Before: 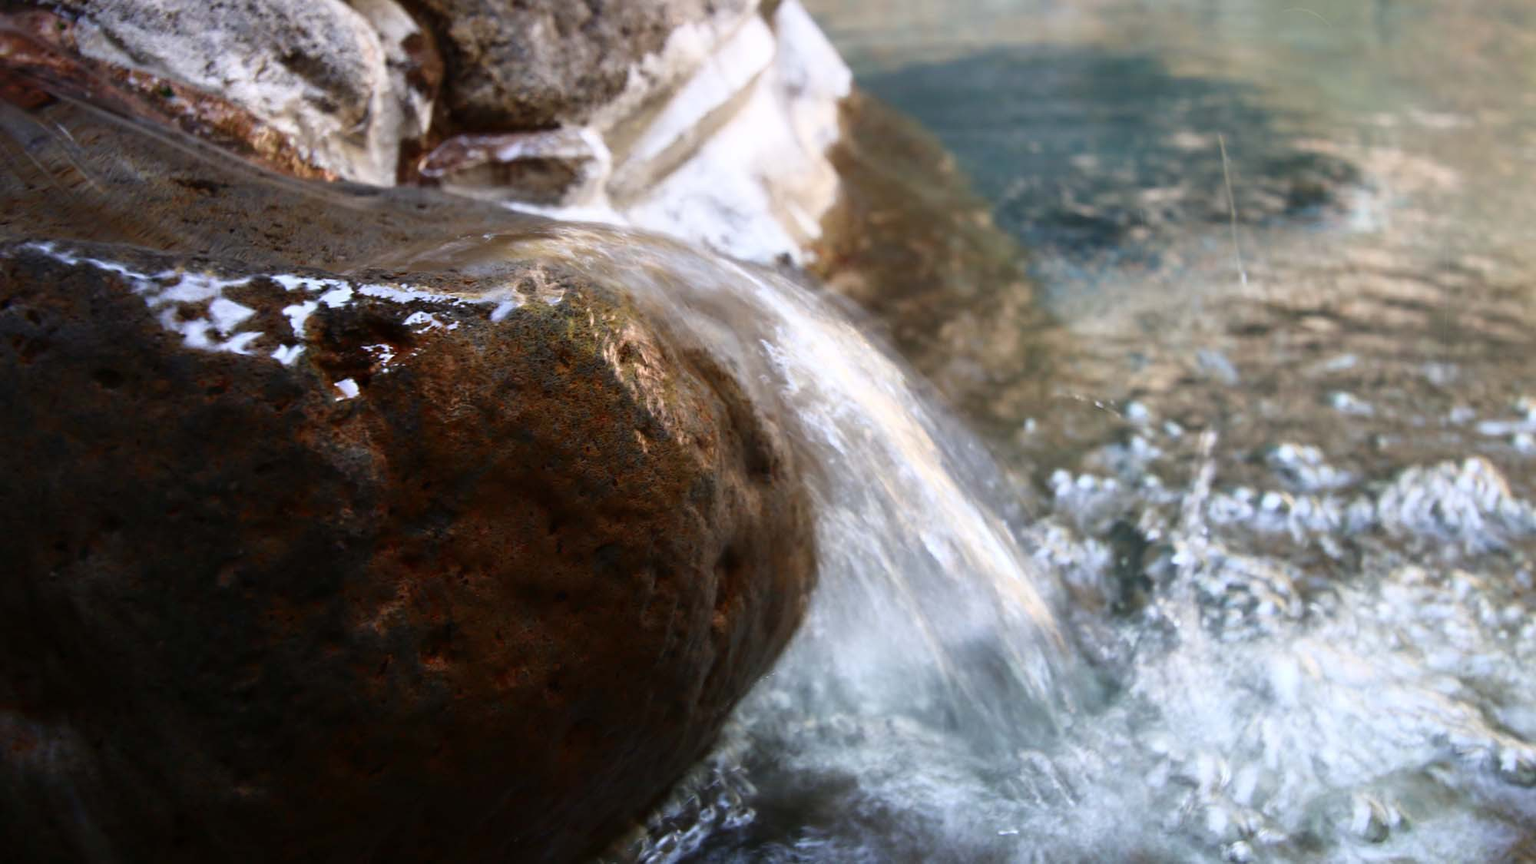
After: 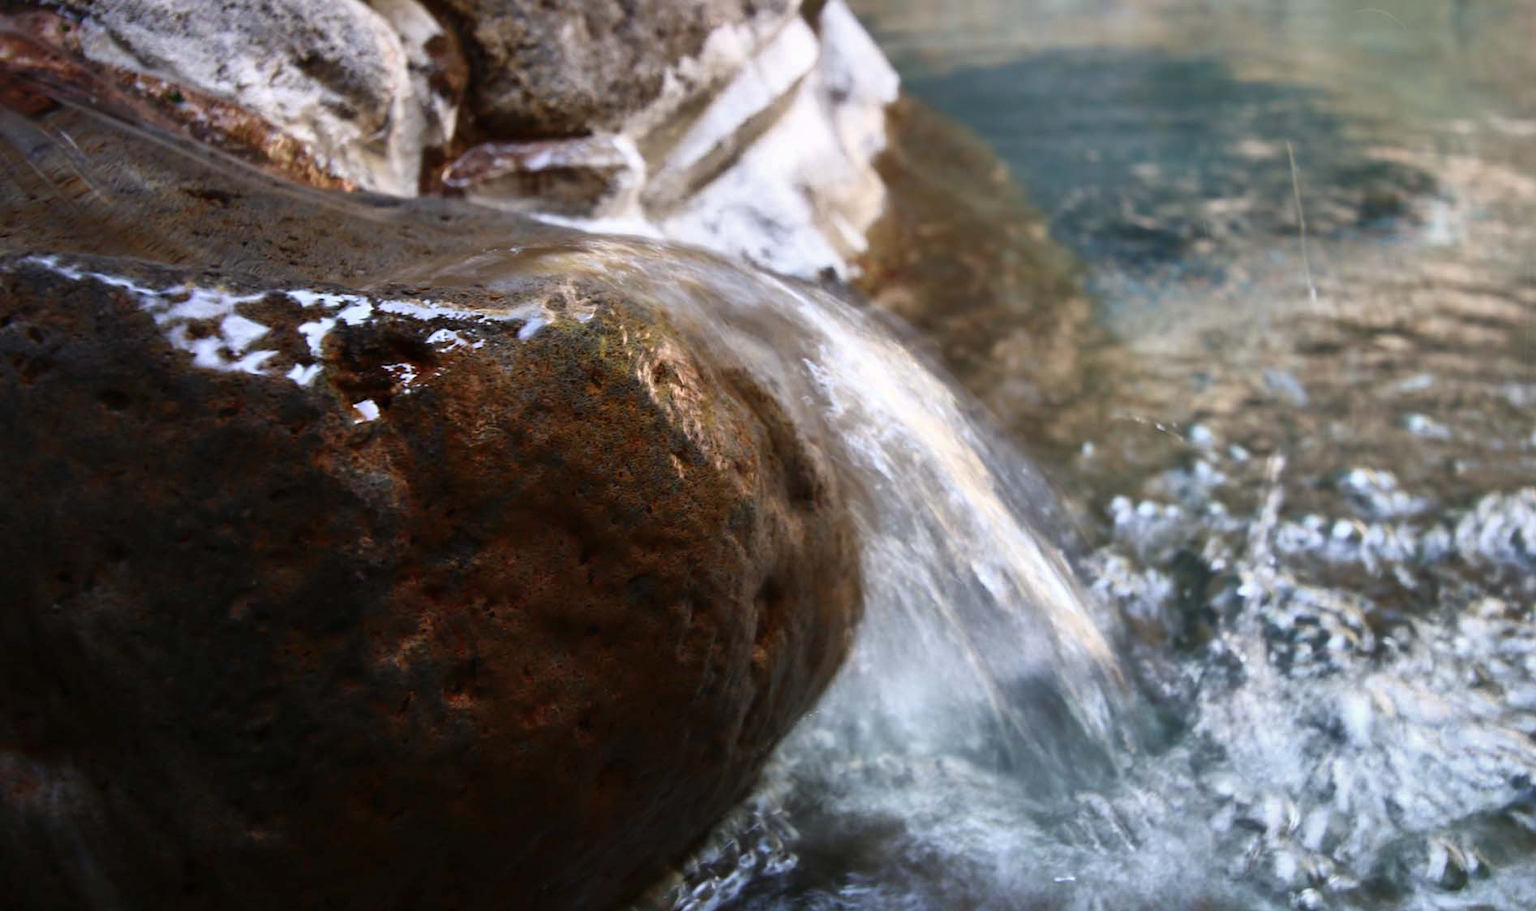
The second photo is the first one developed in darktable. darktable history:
crop and rotate: left 0%, right 5.258%
shadows and highlights: shadows 24.62, highlights -77.79, soften with gaussian
